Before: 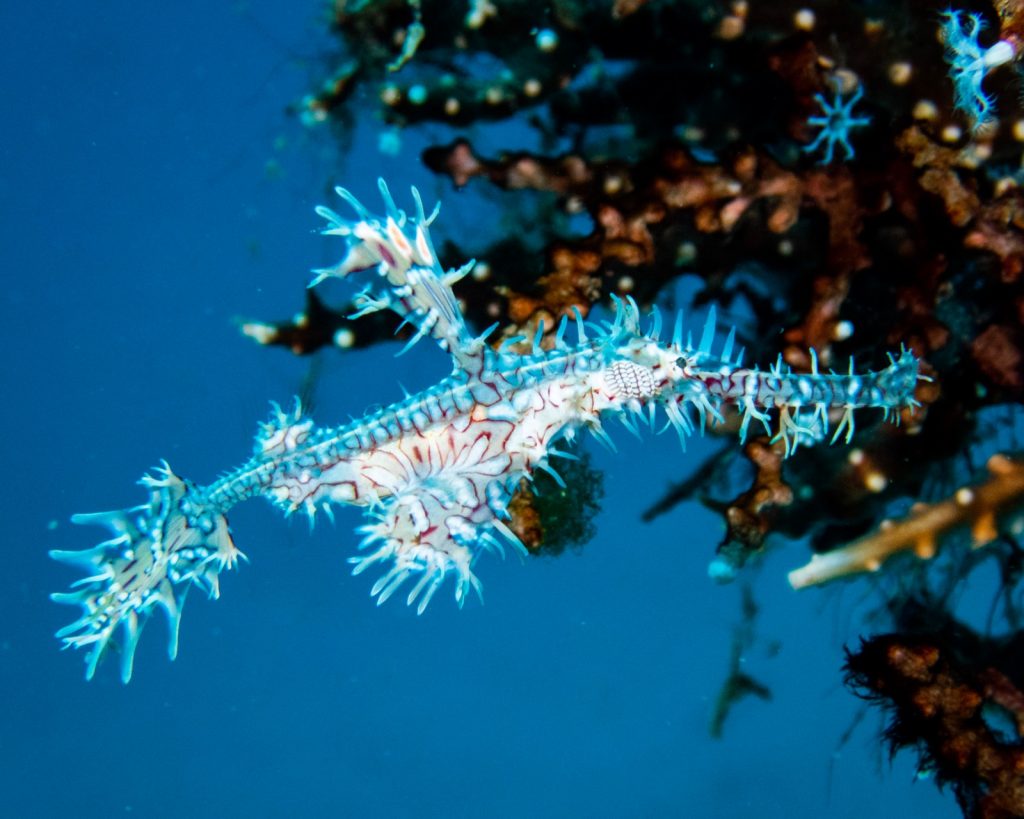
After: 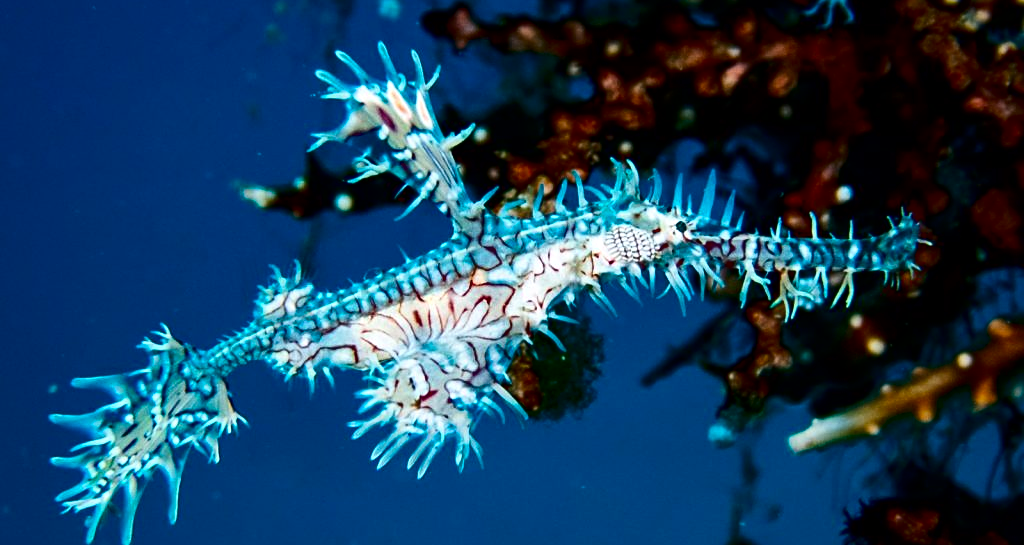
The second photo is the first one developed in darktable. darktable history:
contrast brightness saturation: contrast 0.185, brightness -0.236, saturation 0.11
sharpen: on, module defaults
haze removal: compatibility mode true, adaptive false
crop: top 16.661%, bottom 16.721%
